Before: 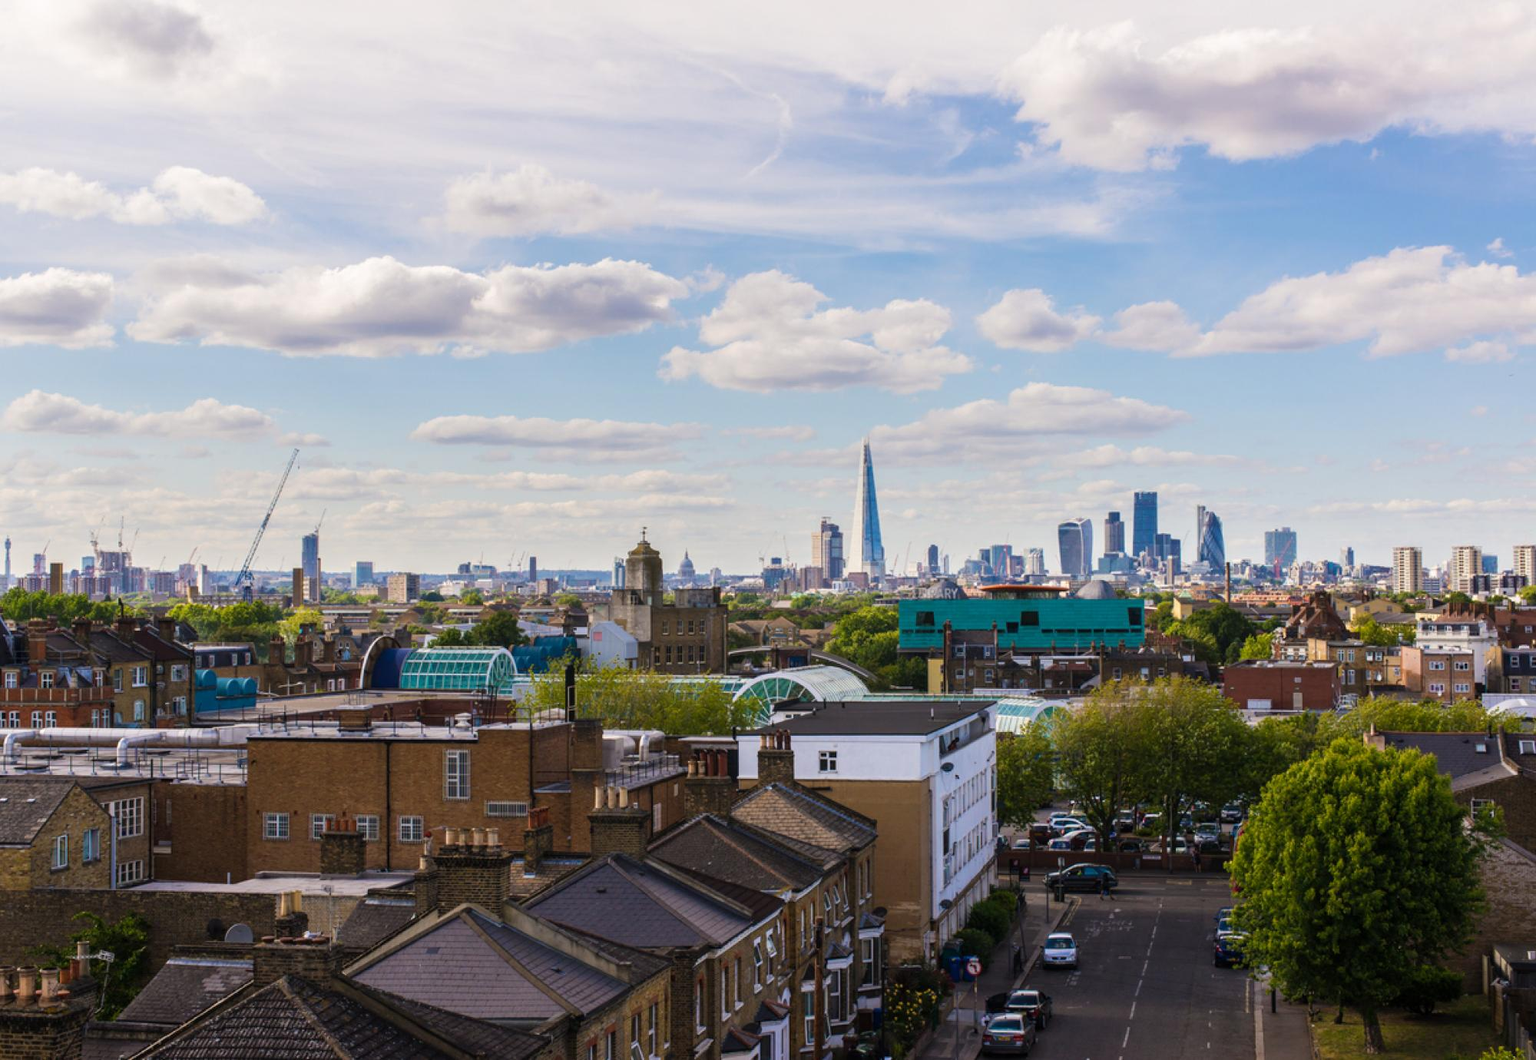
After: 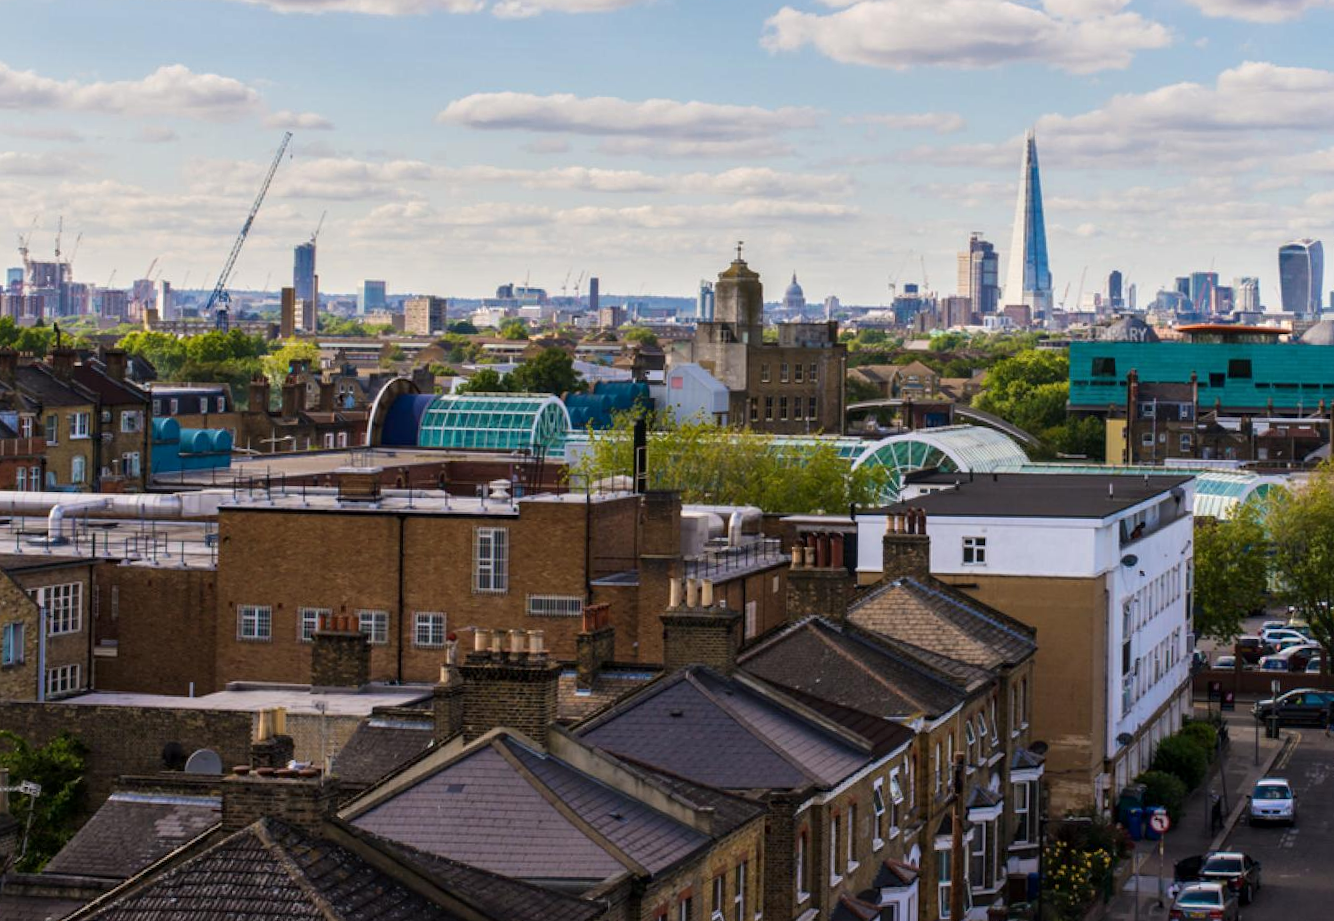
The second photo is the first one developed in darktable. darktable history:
crop and rotate: angle -0.938°, left 3.925%, top 31.626%, right 27.789%
local contrast: mode bilateral grid, contrast 20, coarseness 50, detail 120%, midtone range 0.2
